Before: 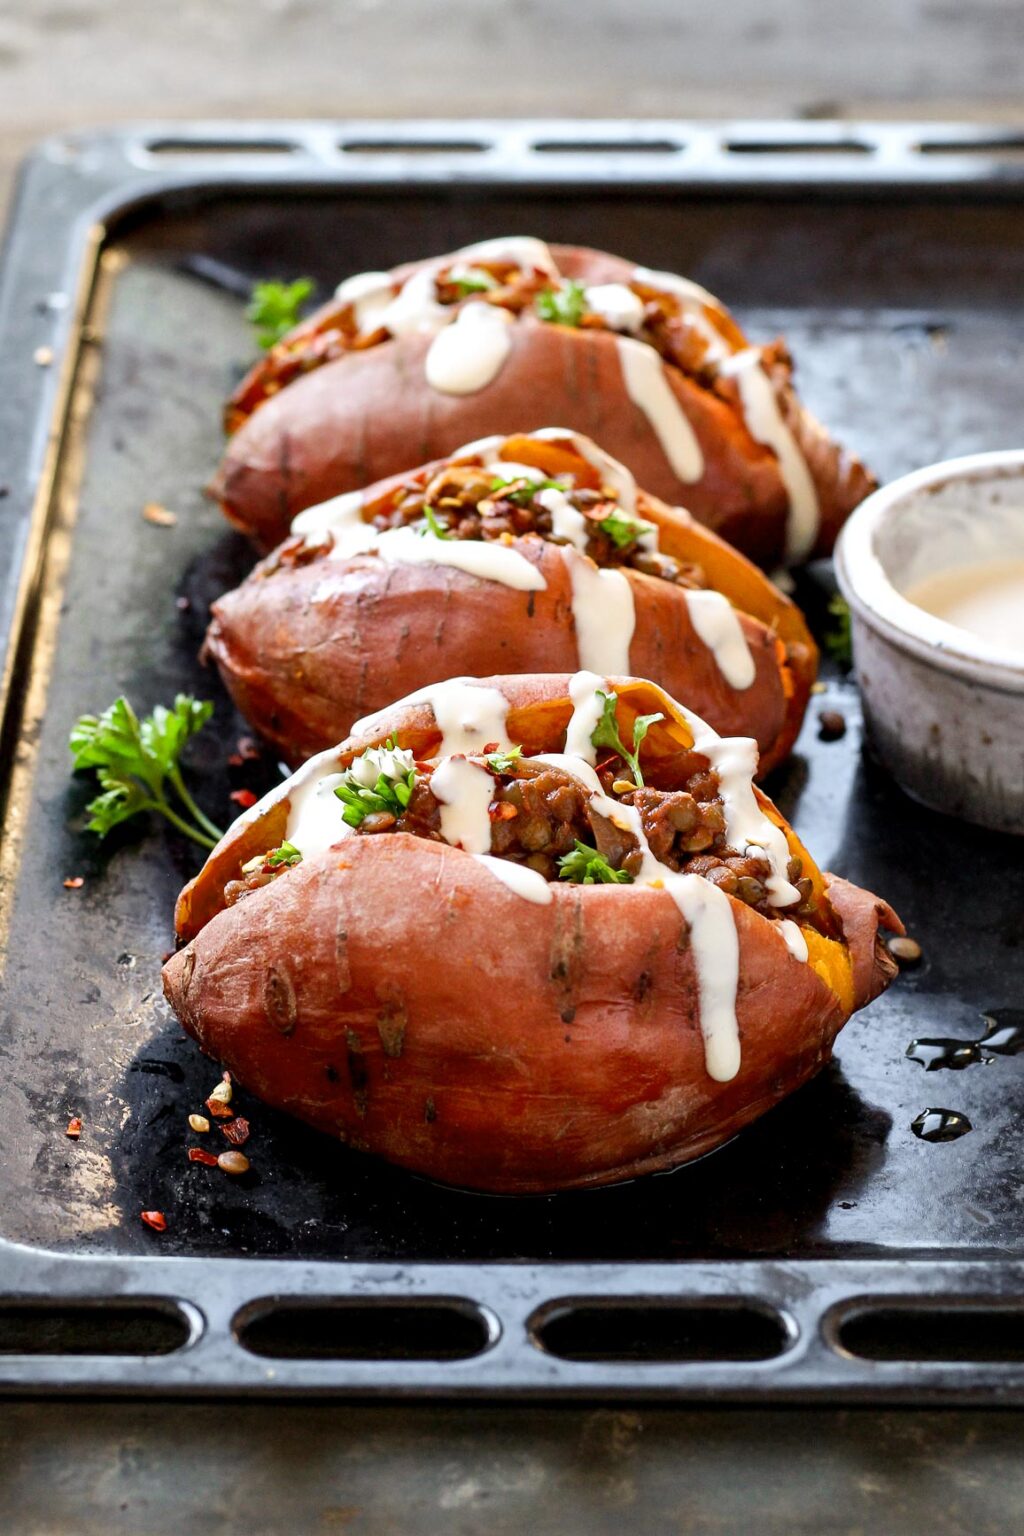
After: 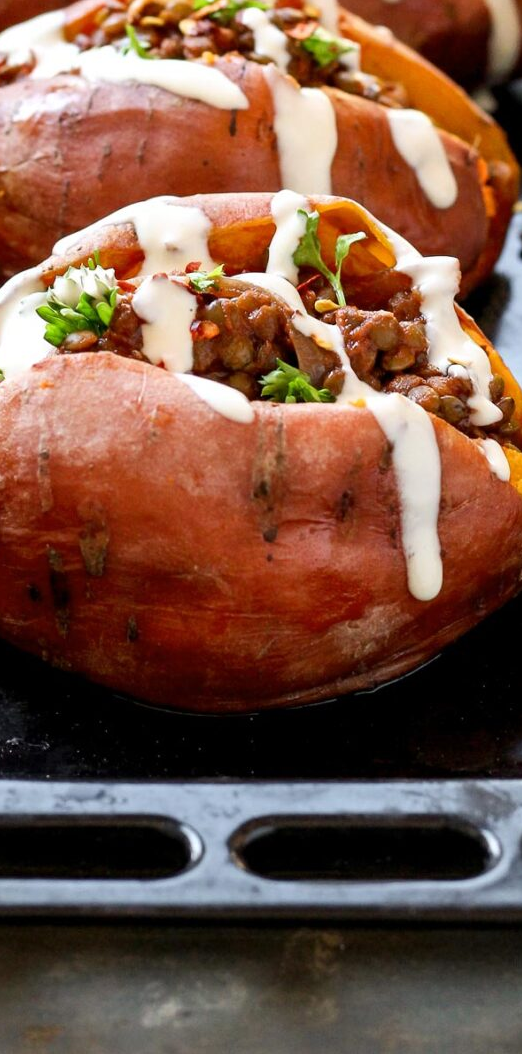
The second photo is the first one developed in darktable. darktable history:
crop and rotate: left 29.155%, top 31.359%, right 19.806%
